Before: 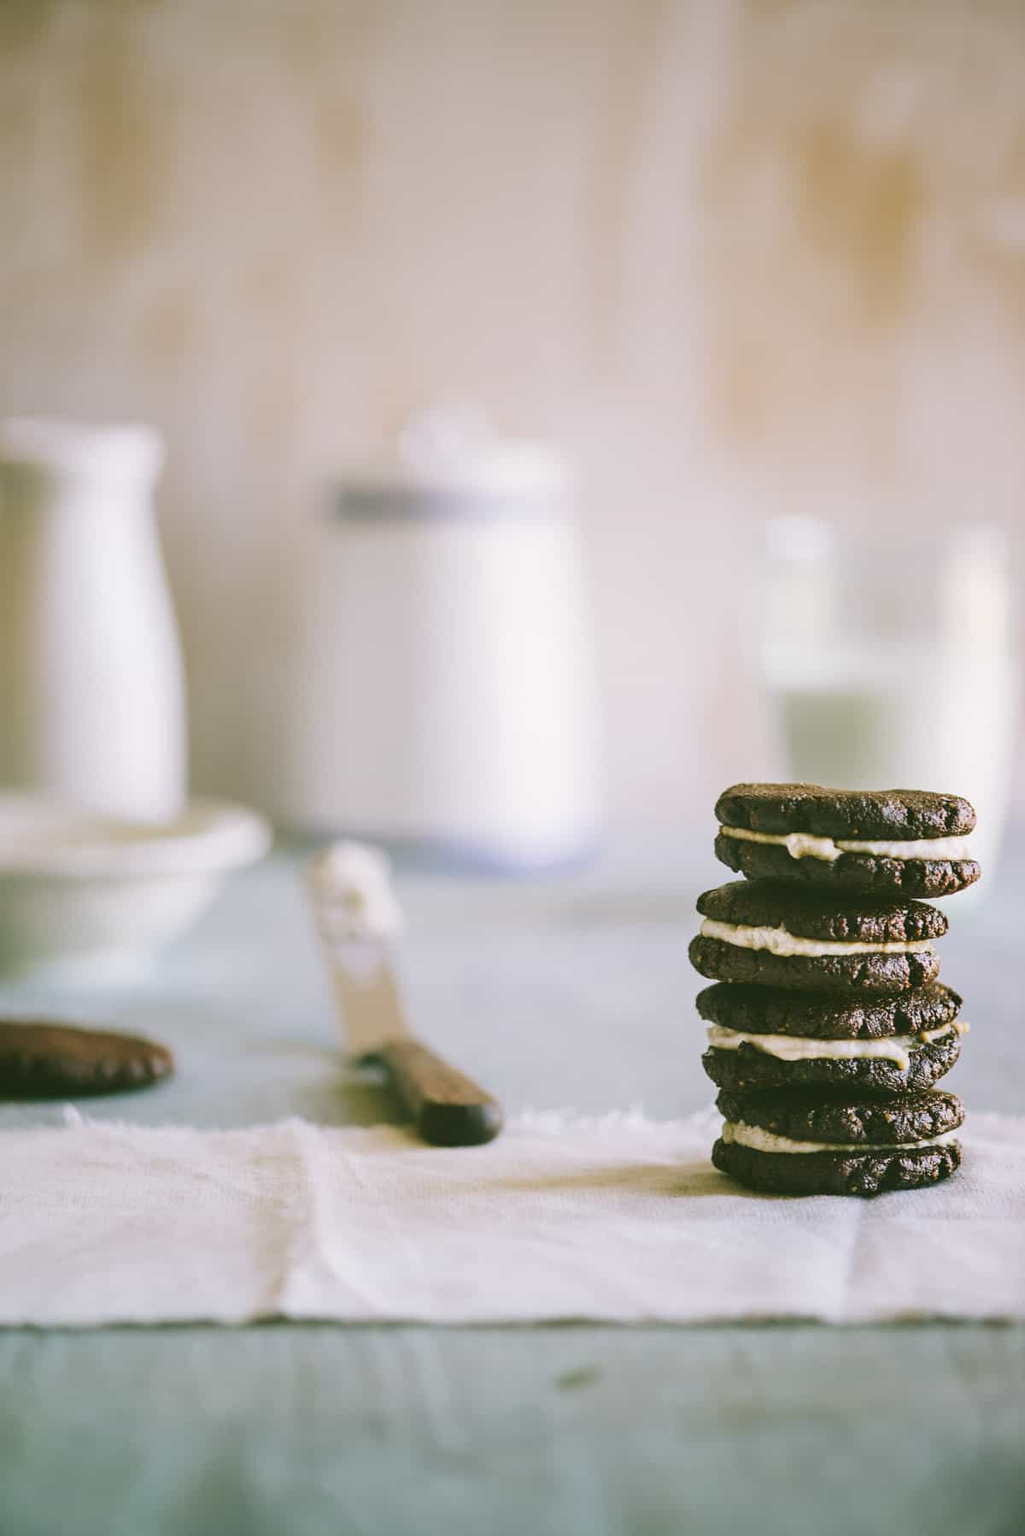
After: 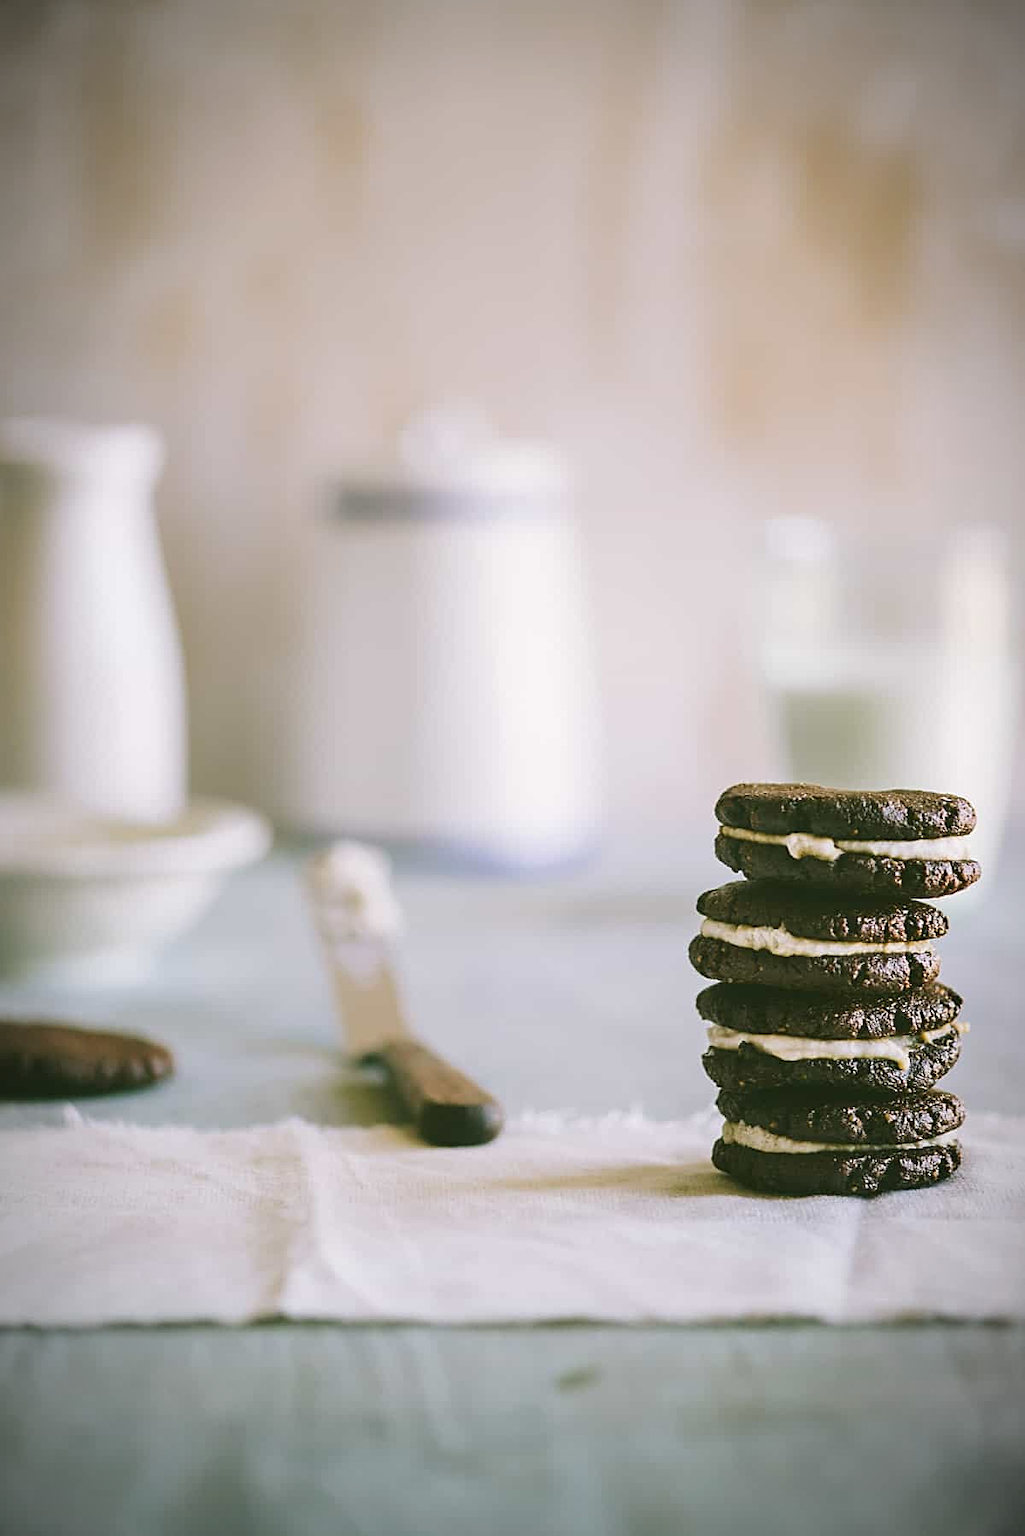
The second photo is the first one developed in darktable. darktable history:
sharpen: on, module defaults
vignetting: fall-off start 87%, automatic ratio true
